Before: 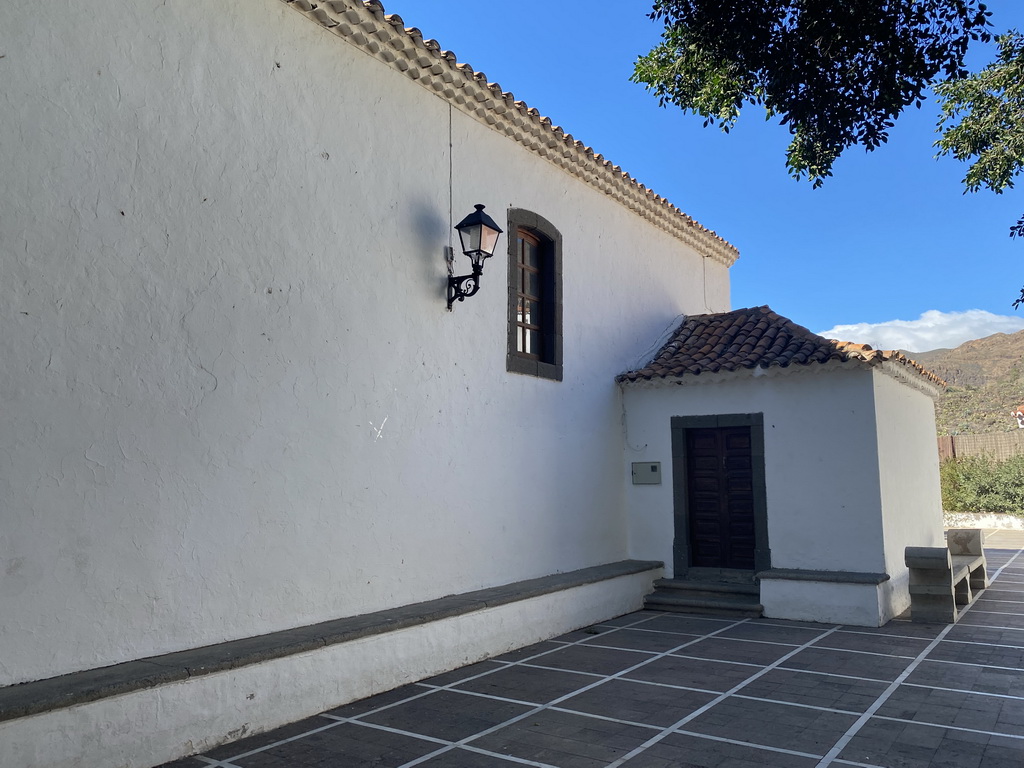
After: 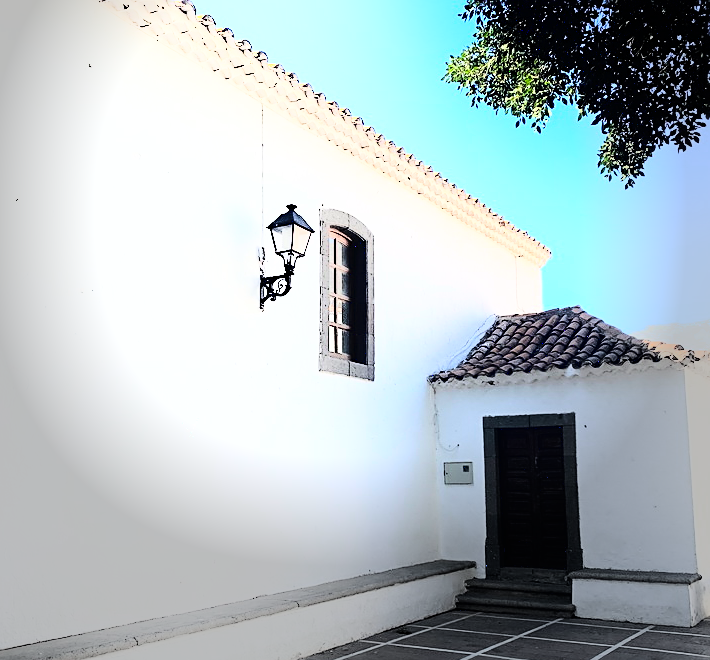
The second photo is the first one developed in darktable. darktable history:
base curve: curves: ch0 [(0, 0) (0.007, 0.004) (0.027, 0.03) (0.046, 0.07) (0.207, 0.54) (0.442, 0.872) (0.673, 0.972) (1, 1)]
crop: left 18.45%, right 12.125%, bottom 14.061%
tone equalizer: -8 EV -0.451 EV, -7 EV -0.372 EV, -6 EV -0.349 EV, -5 EV -0.235 EV, -3 EV 0.223 EV, -2 EV 0.32 EV, -1 EV 0.384 EV, +0 EV 0.429 EV
sharpen: on, module defaults
shadows and highlights: shadows -89.51, highlights 91.22, soften with gaussian
vignetting: fall-off start 68.54%, fall-off radius 30.68%, center (-0.053, -0.354), width/height ratio 0.995, shape 0.849
